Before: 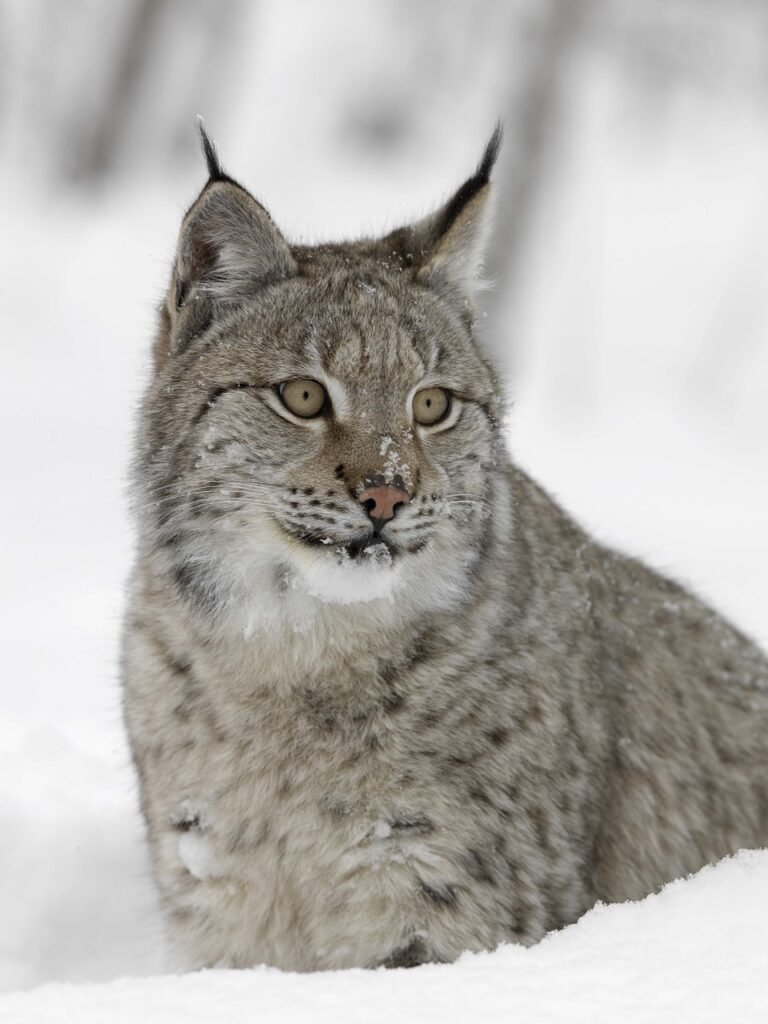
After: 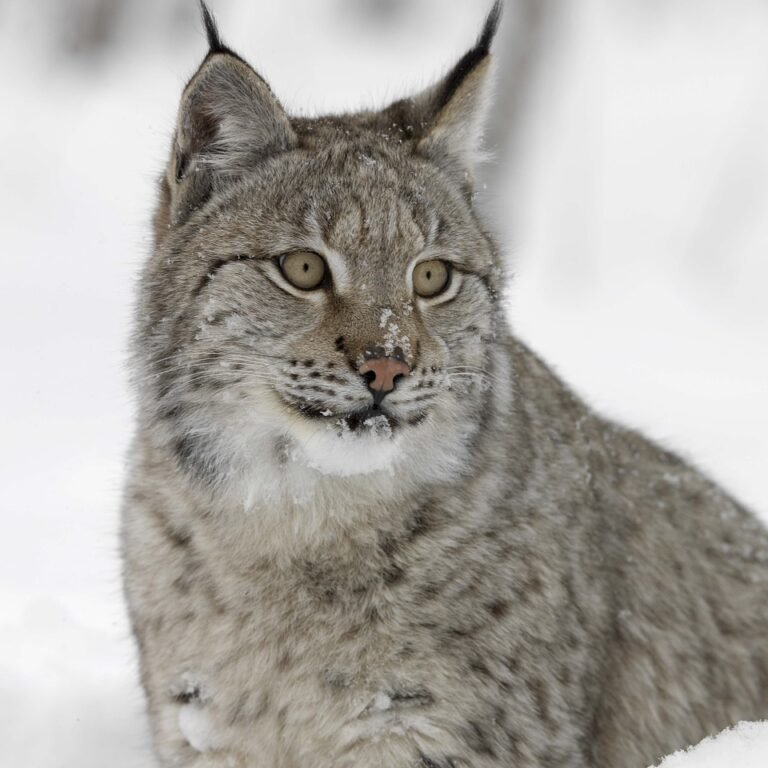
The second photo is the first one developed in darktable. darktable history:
exposure: compensate highlight preservation false
crop and rotate: top 12.5%, bottom 12.5%
